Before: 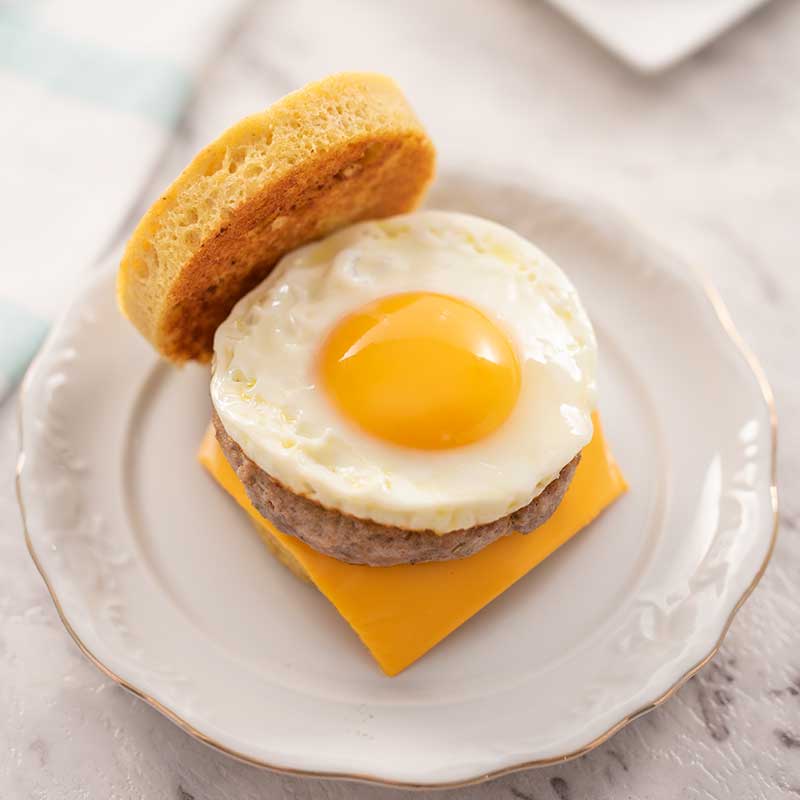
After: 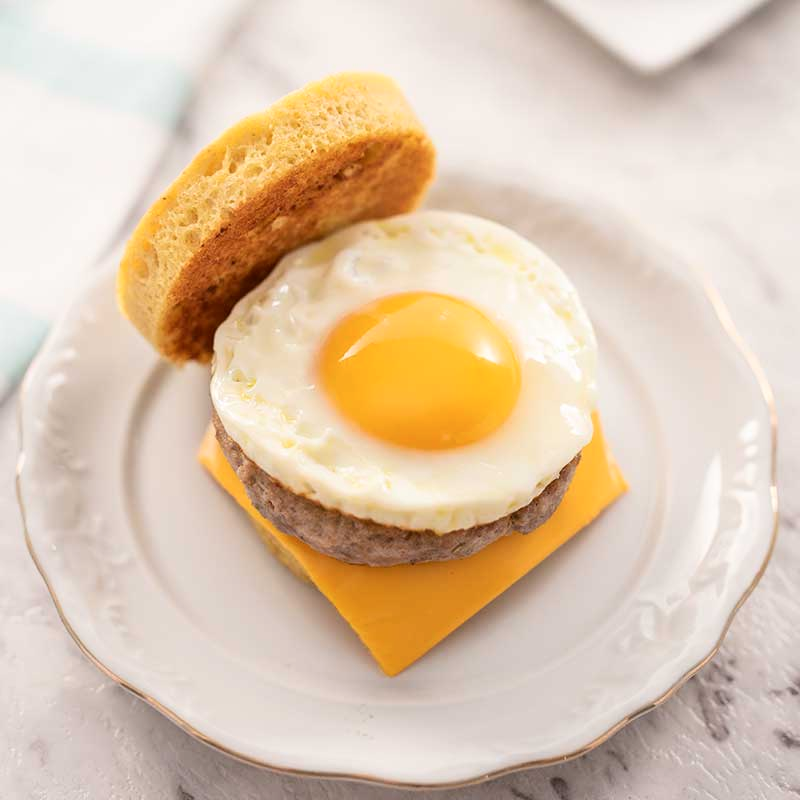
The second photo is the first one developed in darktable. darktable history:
contrast brightness saturation: contrast 0.15, brightness 0.05
base curve: curves: ch0 [(0, 0) (0.303, 0.277) (1, 1)]
